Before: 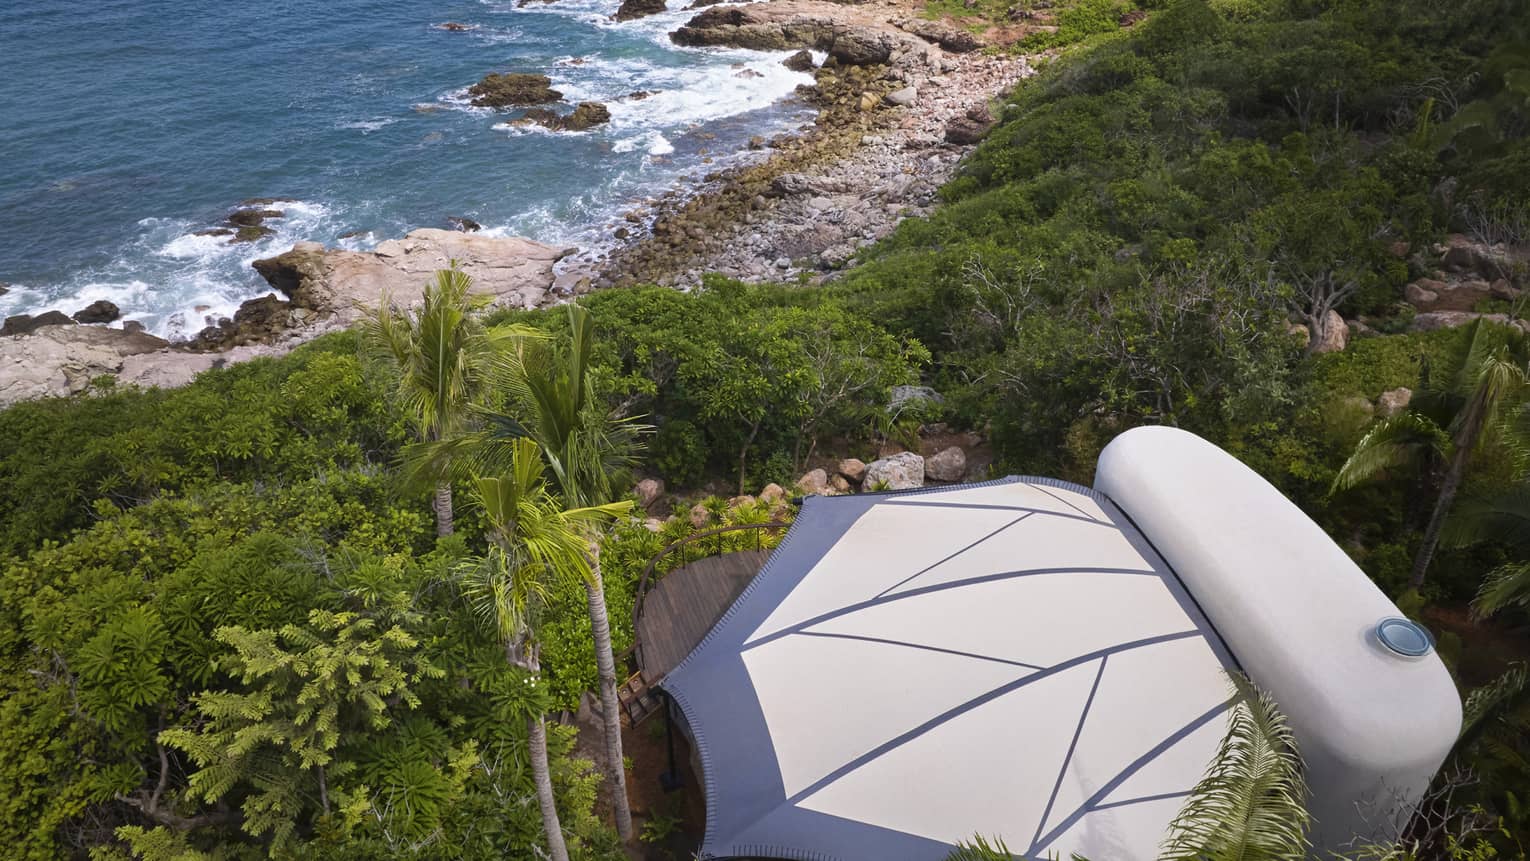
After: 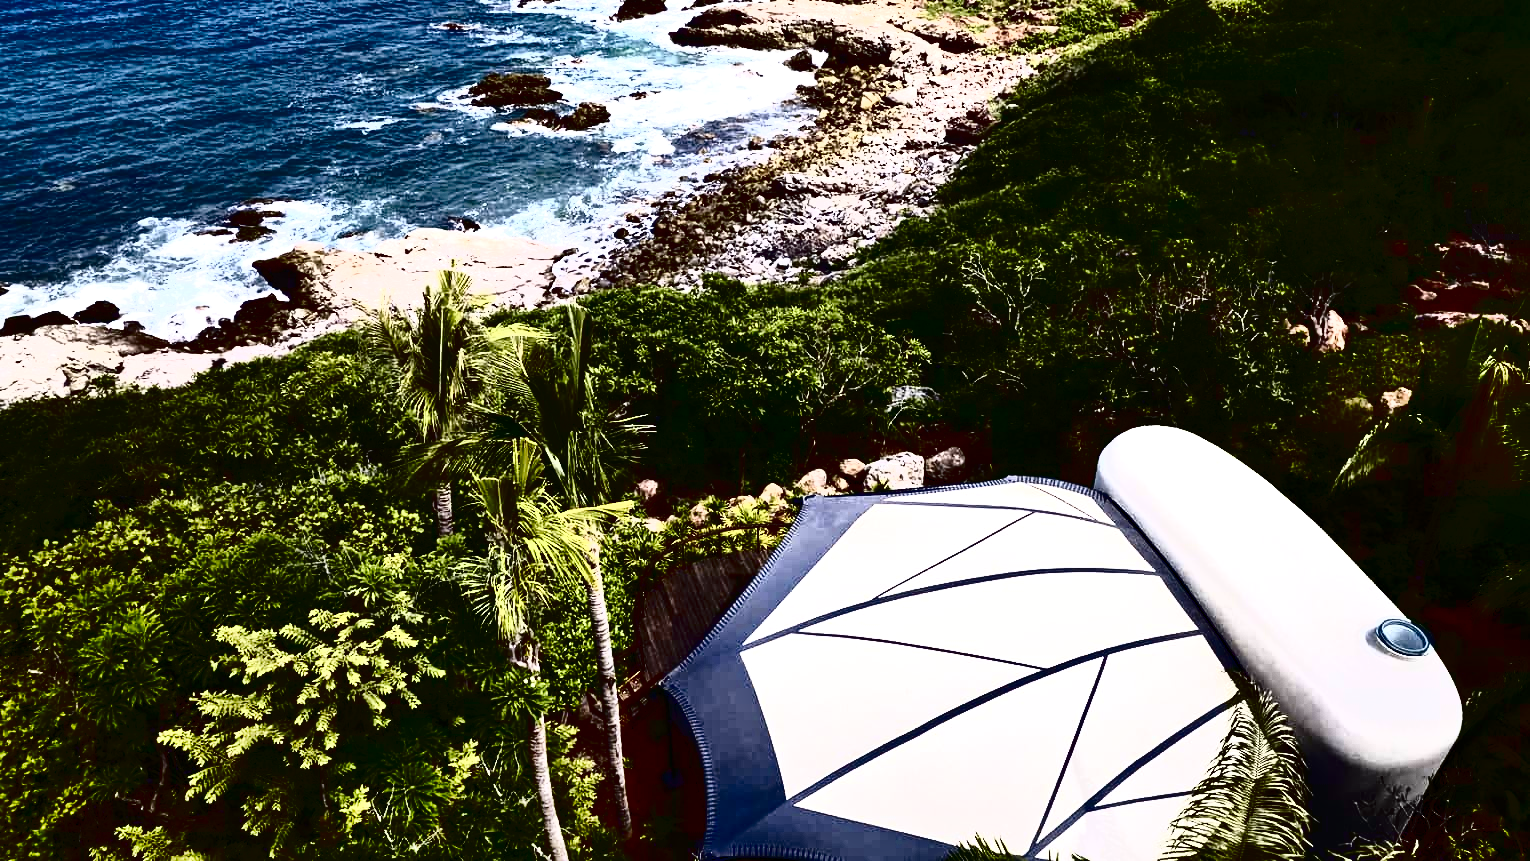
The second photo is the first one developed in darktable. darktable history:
color balance rgb: perceptual saturation grading › global saturation 20%, perceptual saturation grading › highlights -50.359%, perceptual saturation grading › shadows 30.064%, global vibrance 20%
haze removal: compatibility mode true, adaptive false
tone curve: curves: ch0 [(0, 0) (0.003, 0.005) (0.011, 0.005) (0.025, 0.006) (0.044, 0.008) (0.069, 0.01) (0.1, 0.012) (0.136, 0.015) (0.177, 0.019) (0.224, 0.017) (0.277, 0.015) (0.335, 0.018) (0.399, 0.043) (0.468, 0.118) (0.543, 0.349) (0.623, 0.591) (0.709, 0.88) (0.801, 0.983) (0.898, 0.973) (1, 1)], color space Lab, independent channels, preserve colors none
shadows and highlights: low approximation 0.01, soften with gaussian
exposure: black level correction 0.001, exposure 0.673 EV, compensate exposure bias true, compensate highlight preservation false
contrast brightness saturation: contrast 0.082, saturation 0.016
